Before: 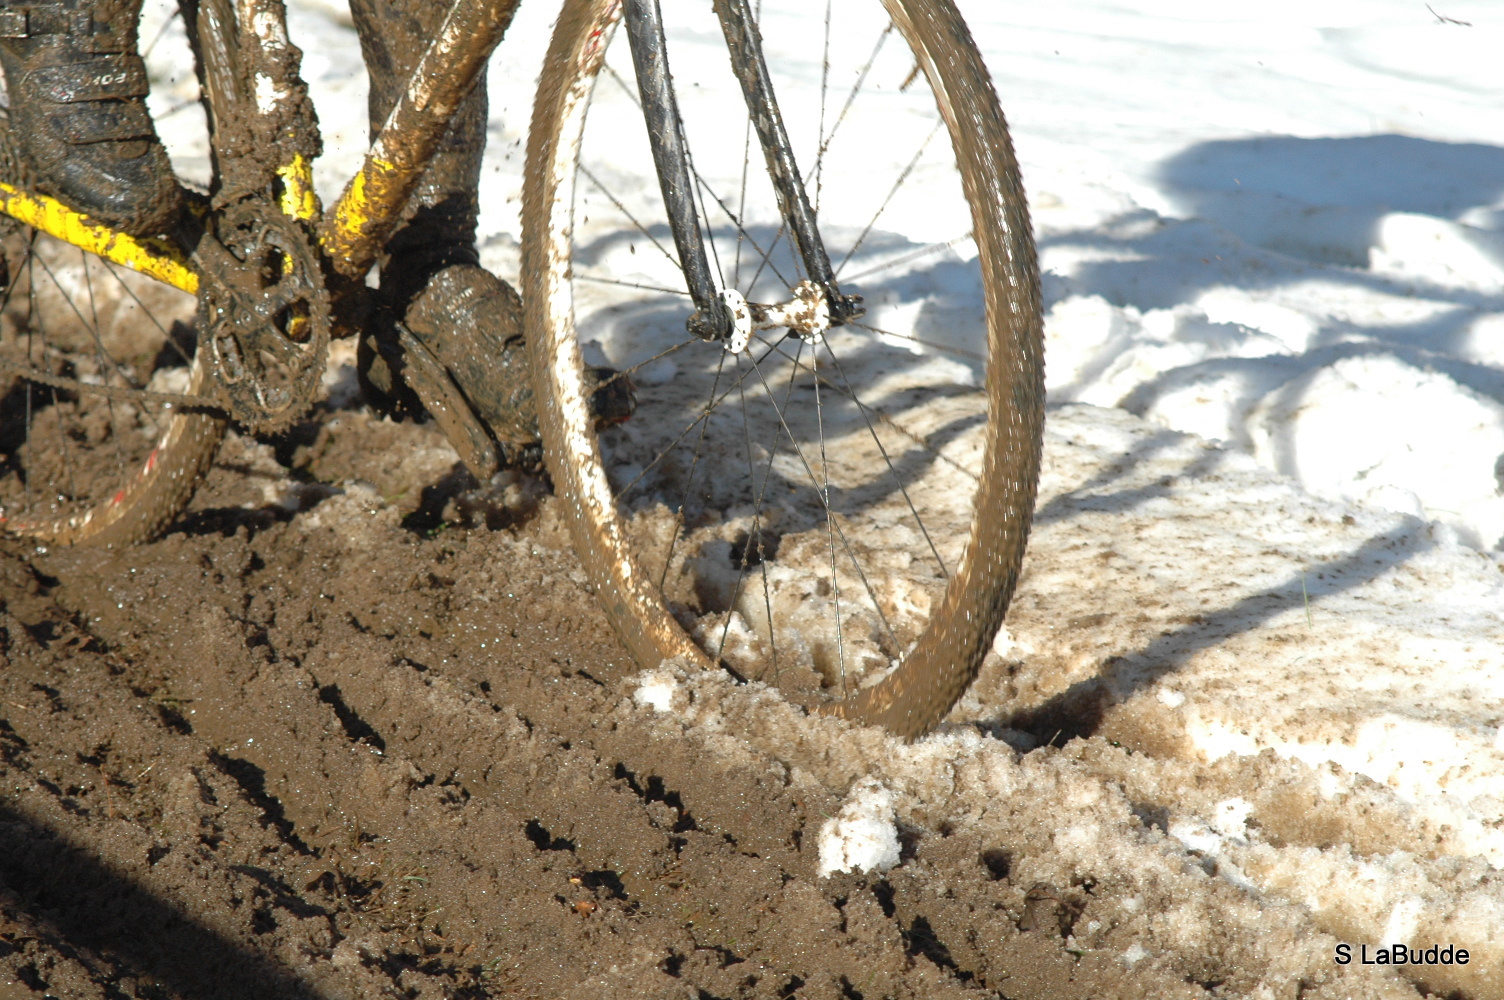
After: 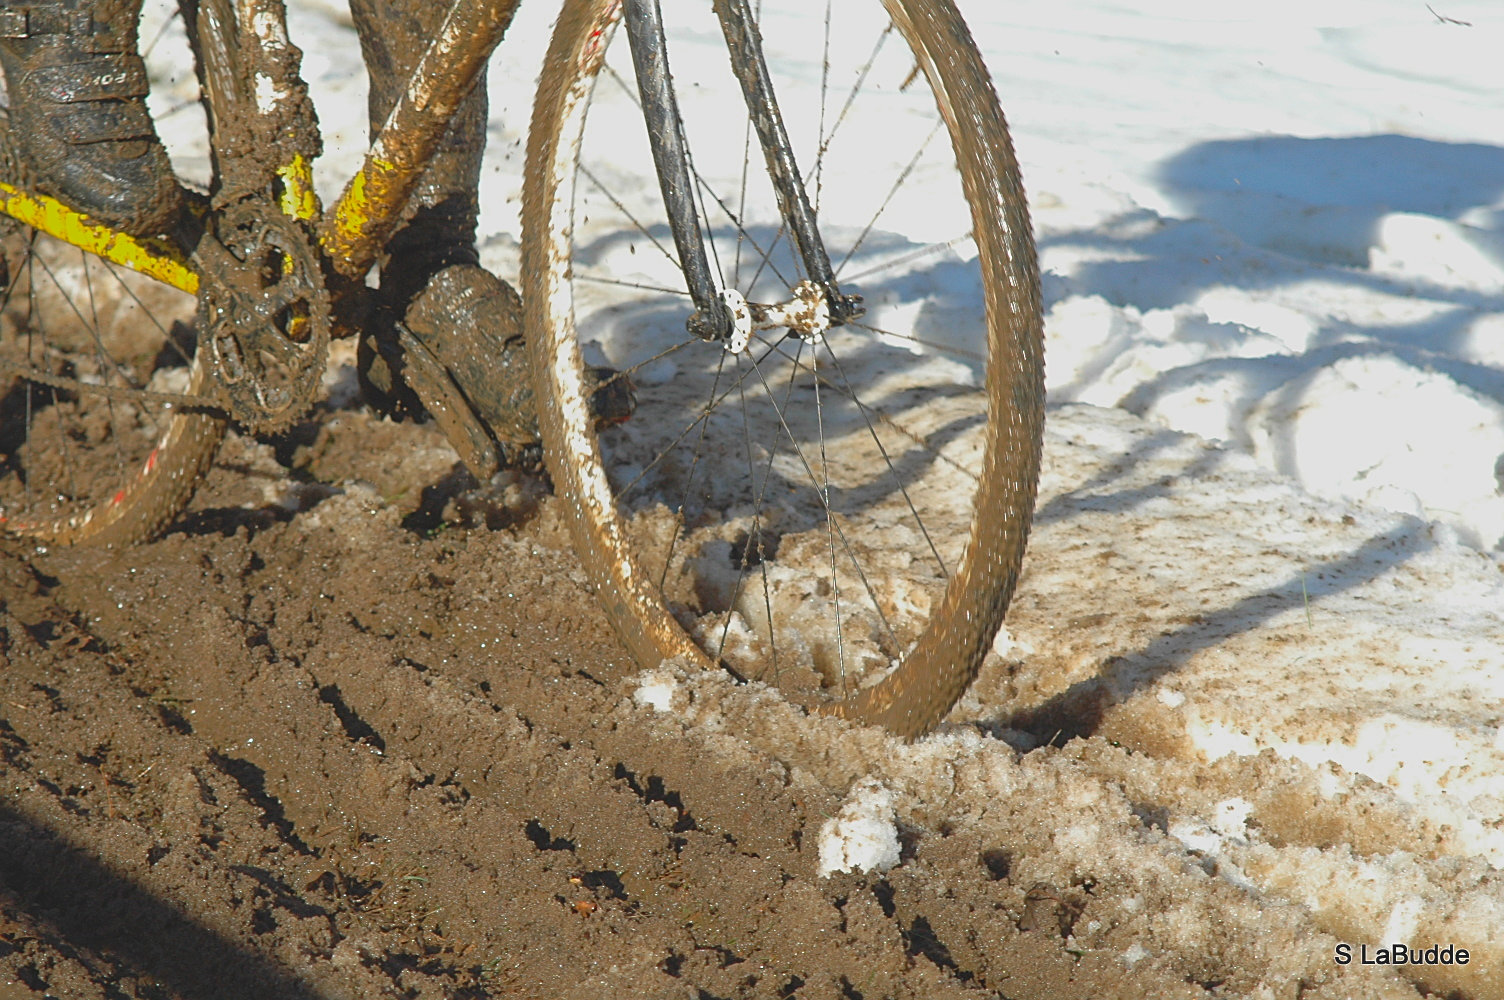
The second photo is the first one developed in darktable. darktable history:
contrast brightness saturation: contrast -0.207, saturation 0.186
color zones: curves: ch0 [(0, 0.5) (0.143, 0.5) (0.286, 0.456) (0.429, 0.5) (0.571, 0.5) (0.714, 0.5) (0.857, 0.5) (1, 0.5)]; ch1 [(0, 0.5) (0.143, 0.5) (0.286, 0.422) (0.429, 0.5) (0.571, 0.5) (0.714, 0.5) (0.857, 0.5) (1, 0.5)]
exposure: black level correction 0, compensate highlight preservation false
sharpen: on, module defaults
